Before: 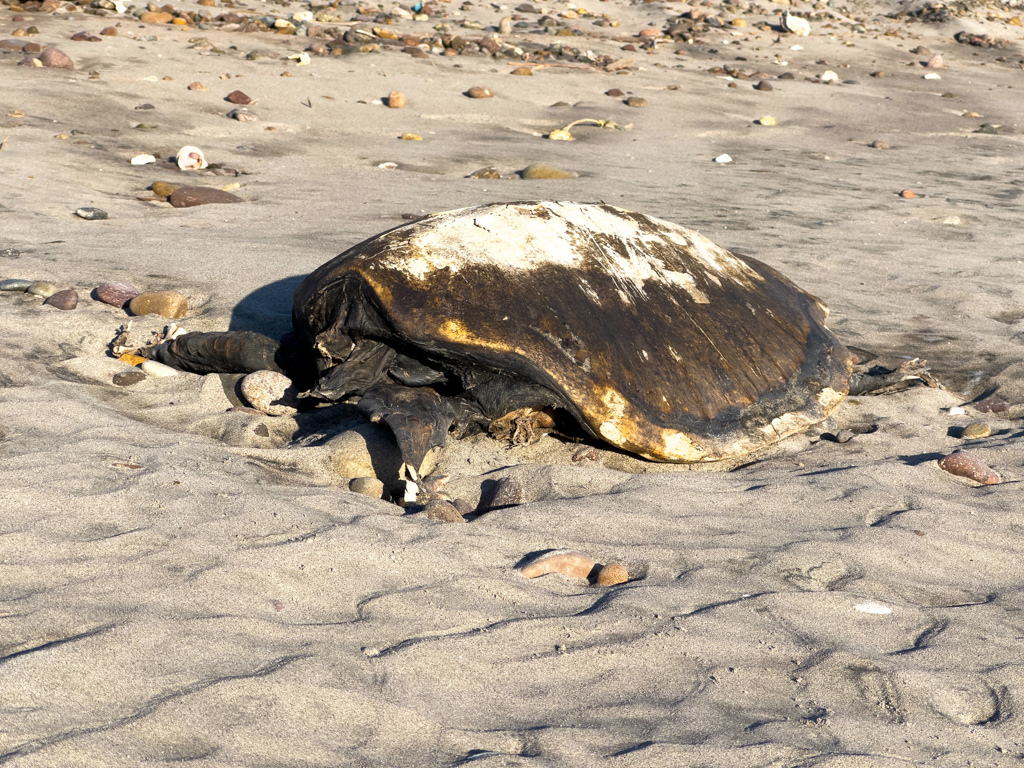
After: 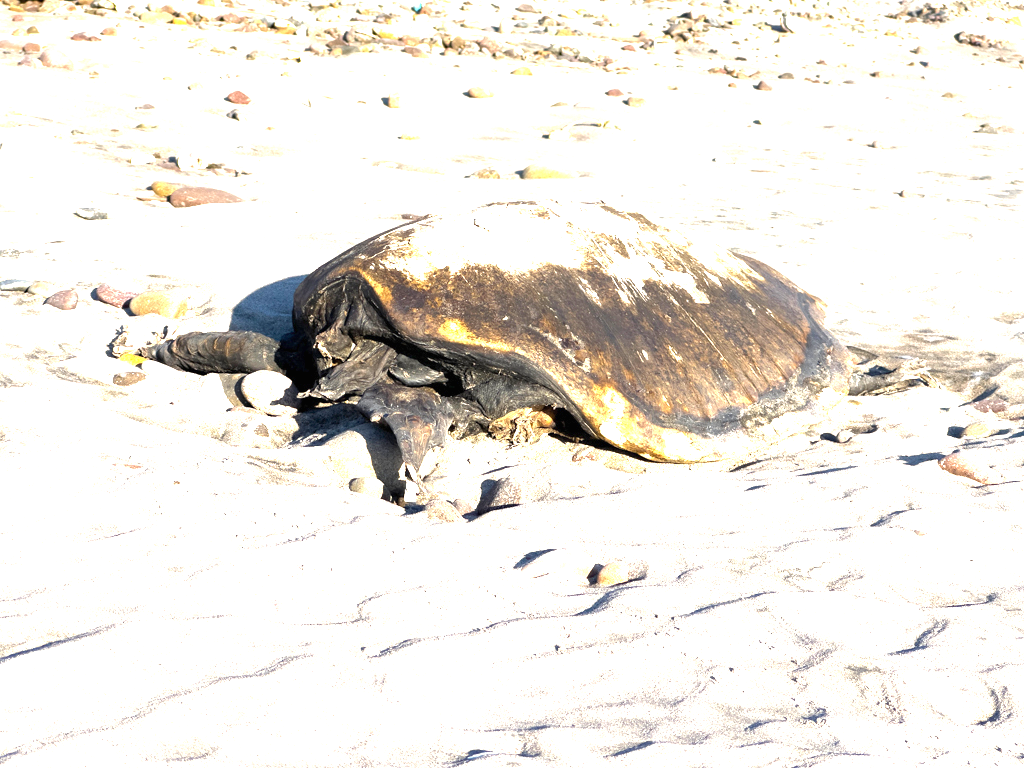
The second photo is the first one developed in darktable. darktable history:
exposure: black level correction 0, exposure 1.949 EV, compensate highlight preservation false
